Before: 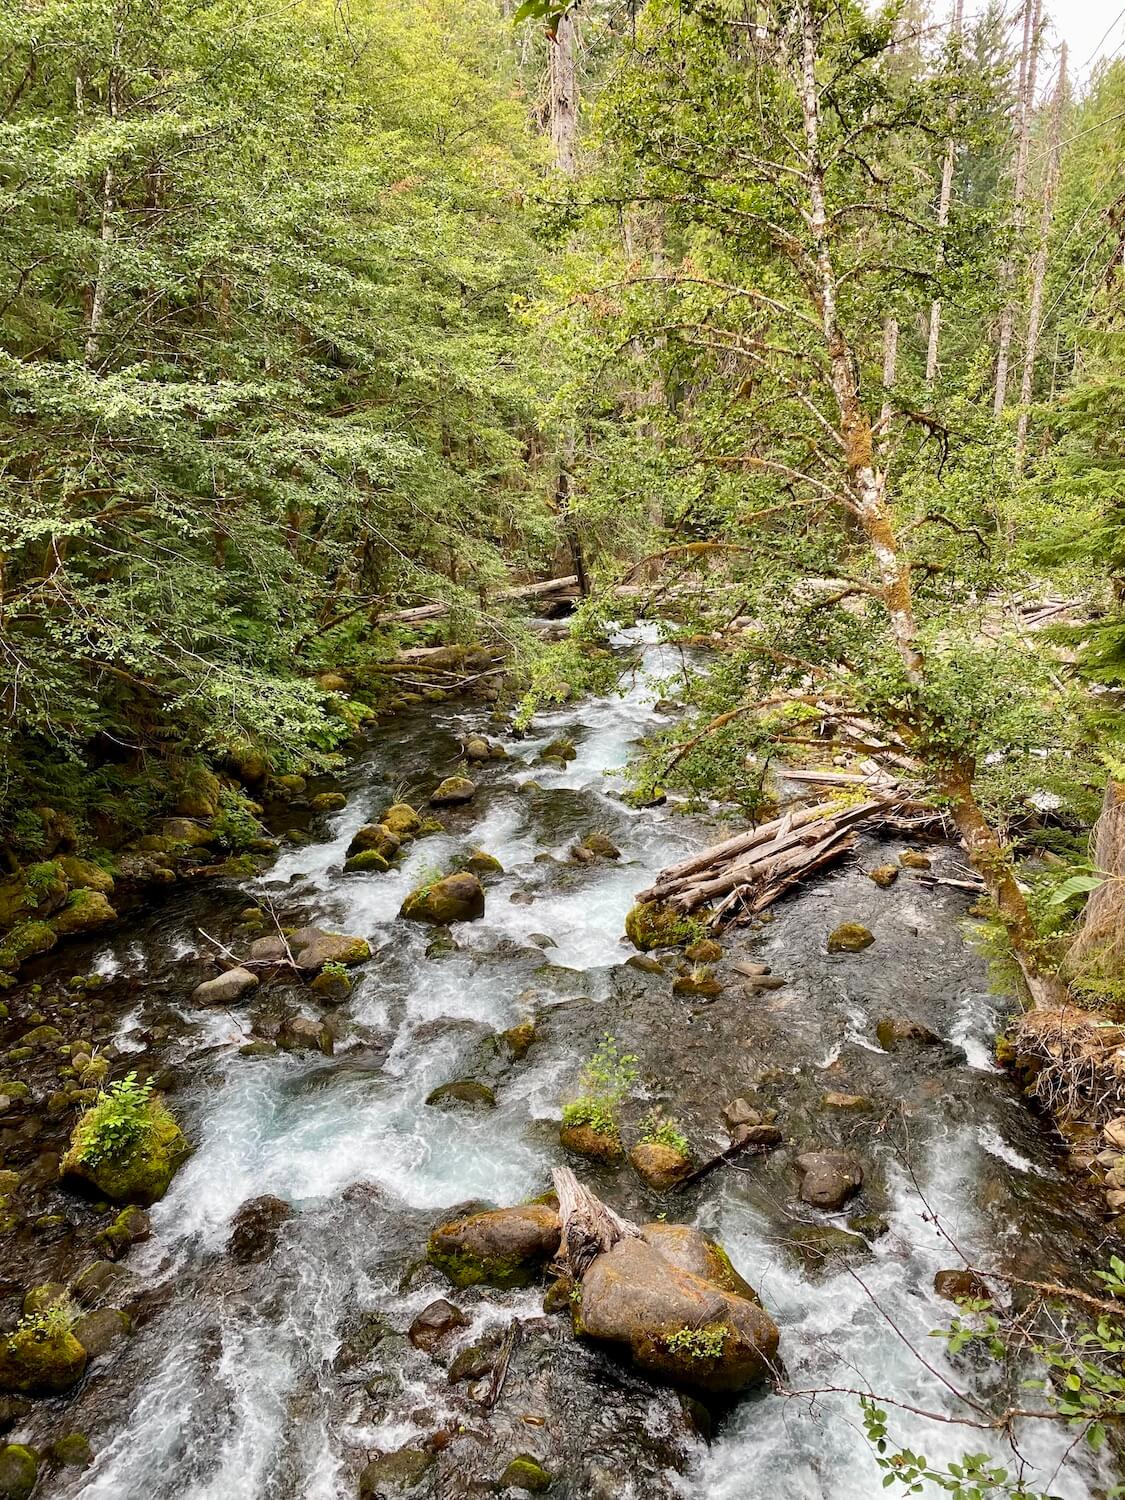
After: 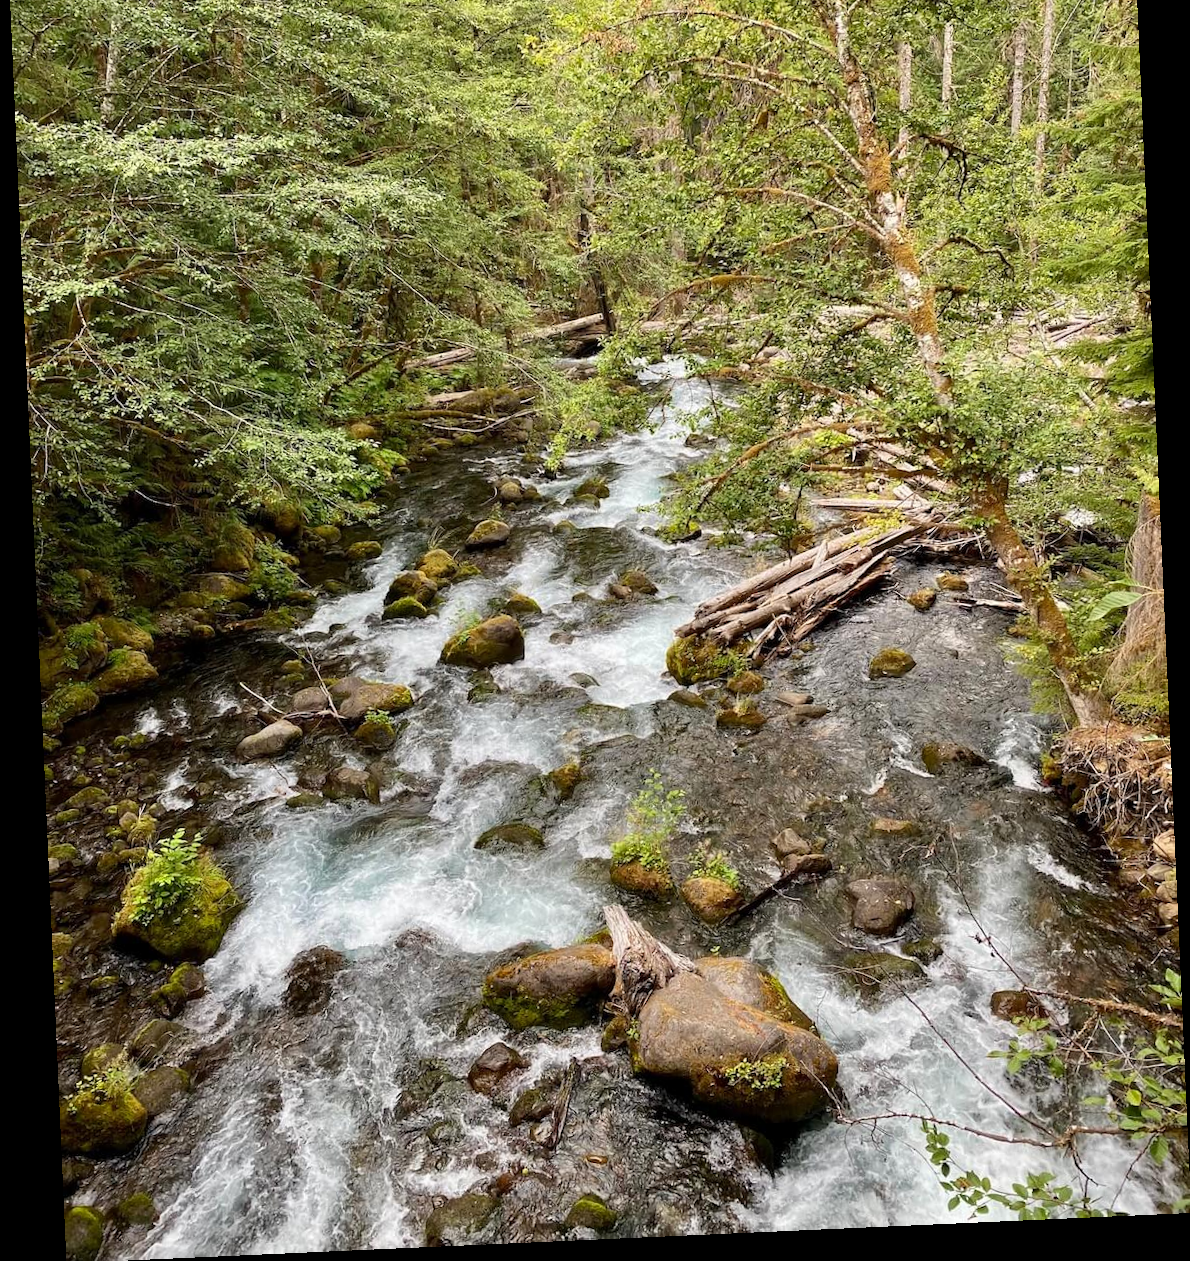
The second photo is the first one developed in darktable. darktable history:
rotate and perspective: rotation -2.56°, automatic cropping off
crop and rotate: top 18.507%
